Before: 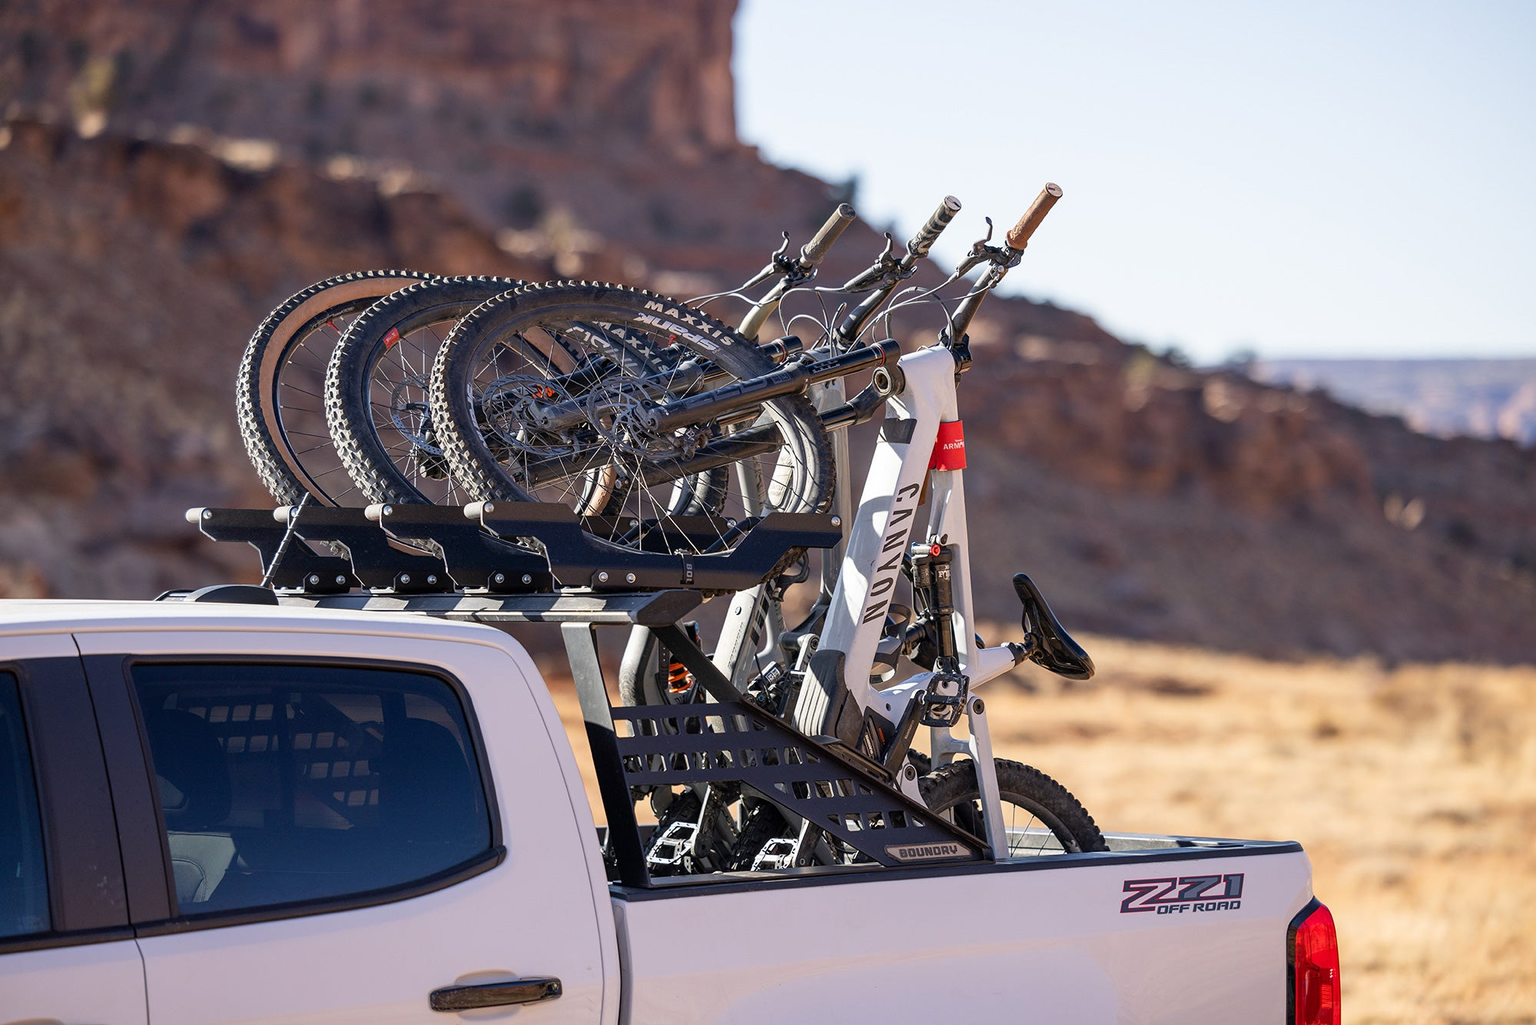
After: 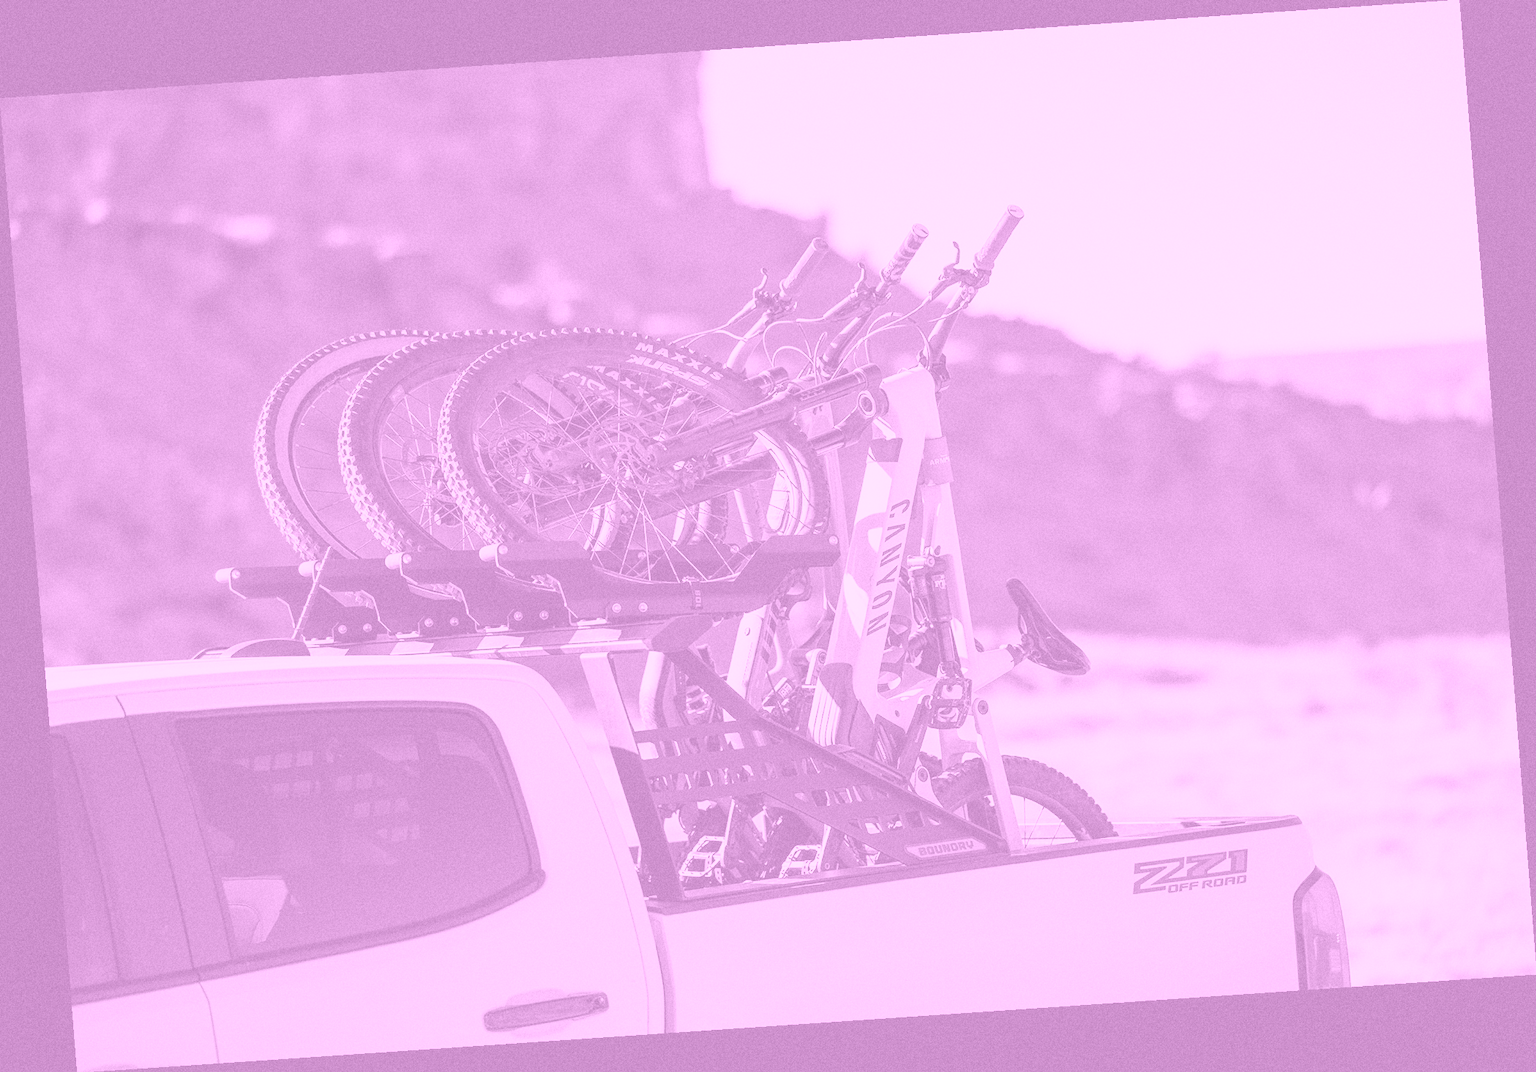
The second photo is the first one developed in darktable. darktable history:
rotate and perspective: rotation -4.2°, shear 0.006, automatic cropping off
colorize: hue 331.2°, saturation 69%, source mix 30.28%, lightness 69.02%, version 1
grain: on, module defaults
